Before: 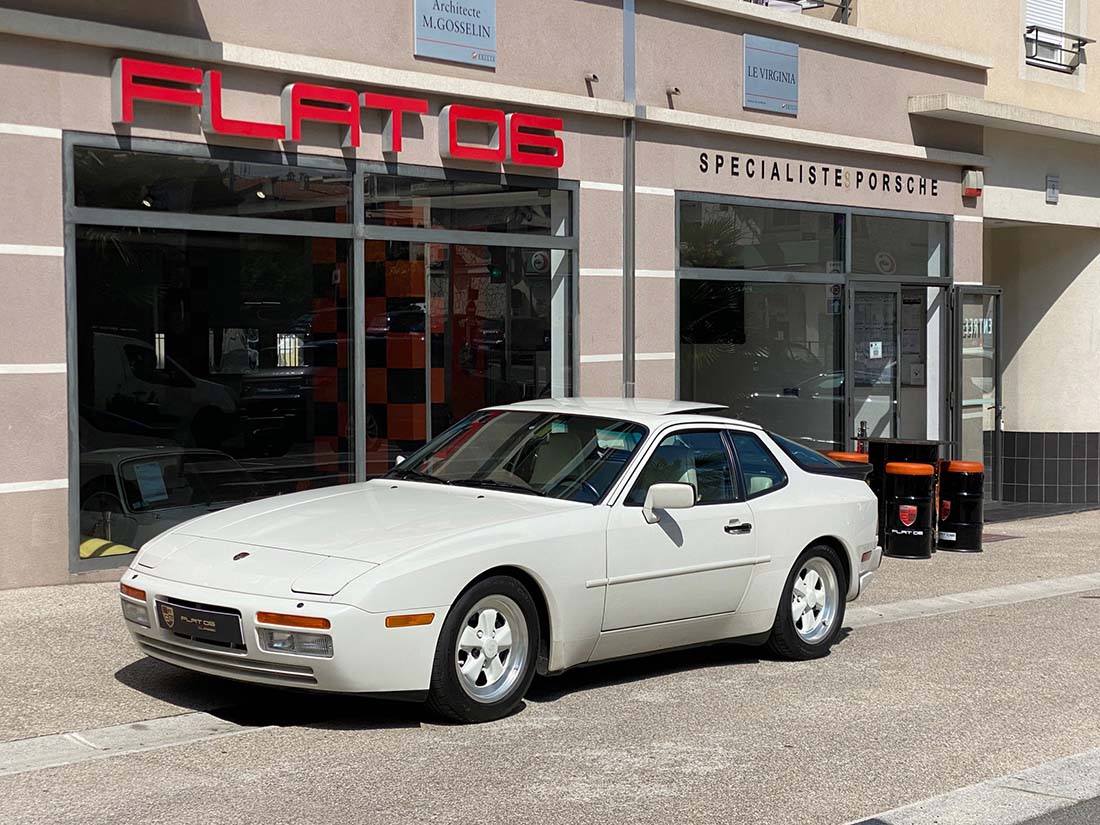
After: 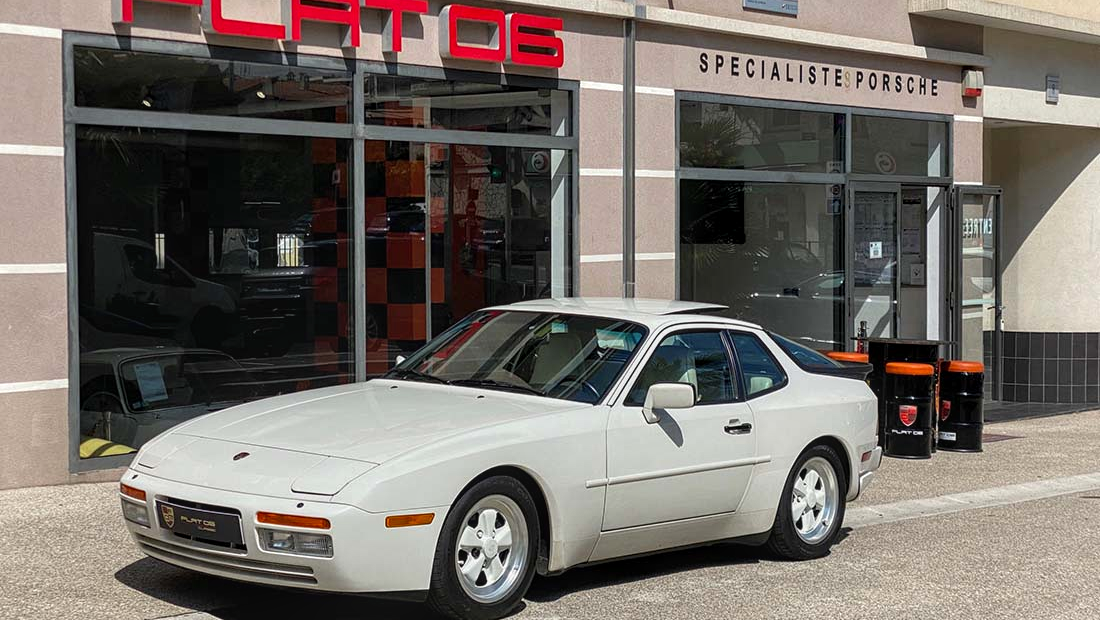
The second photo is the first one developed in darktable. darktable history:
local contrast: on, module defaults
color zones: curves: ch1 [(0, 0.525) (0.143, 0.556) (0.286, 0.52) (0.429, 0.5) (0.571, 0.5) (0.714, 0.5) (0.857, 0.503) (1, 0.525)]
crop and rotate: top 12.189%, bottom 12.565%
